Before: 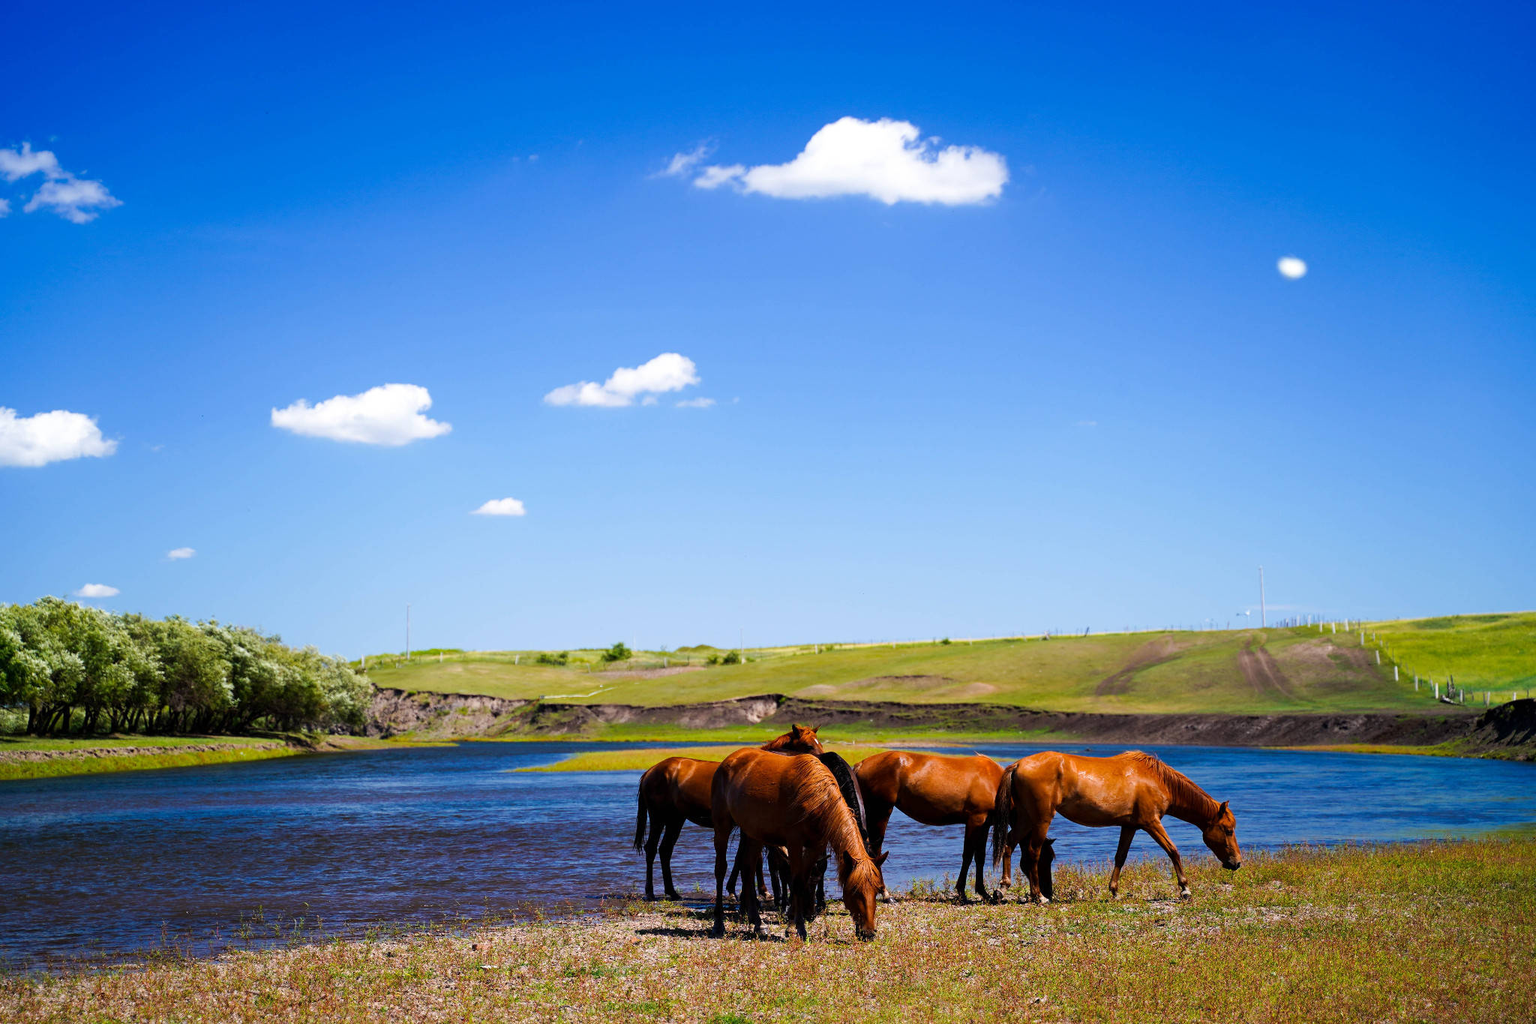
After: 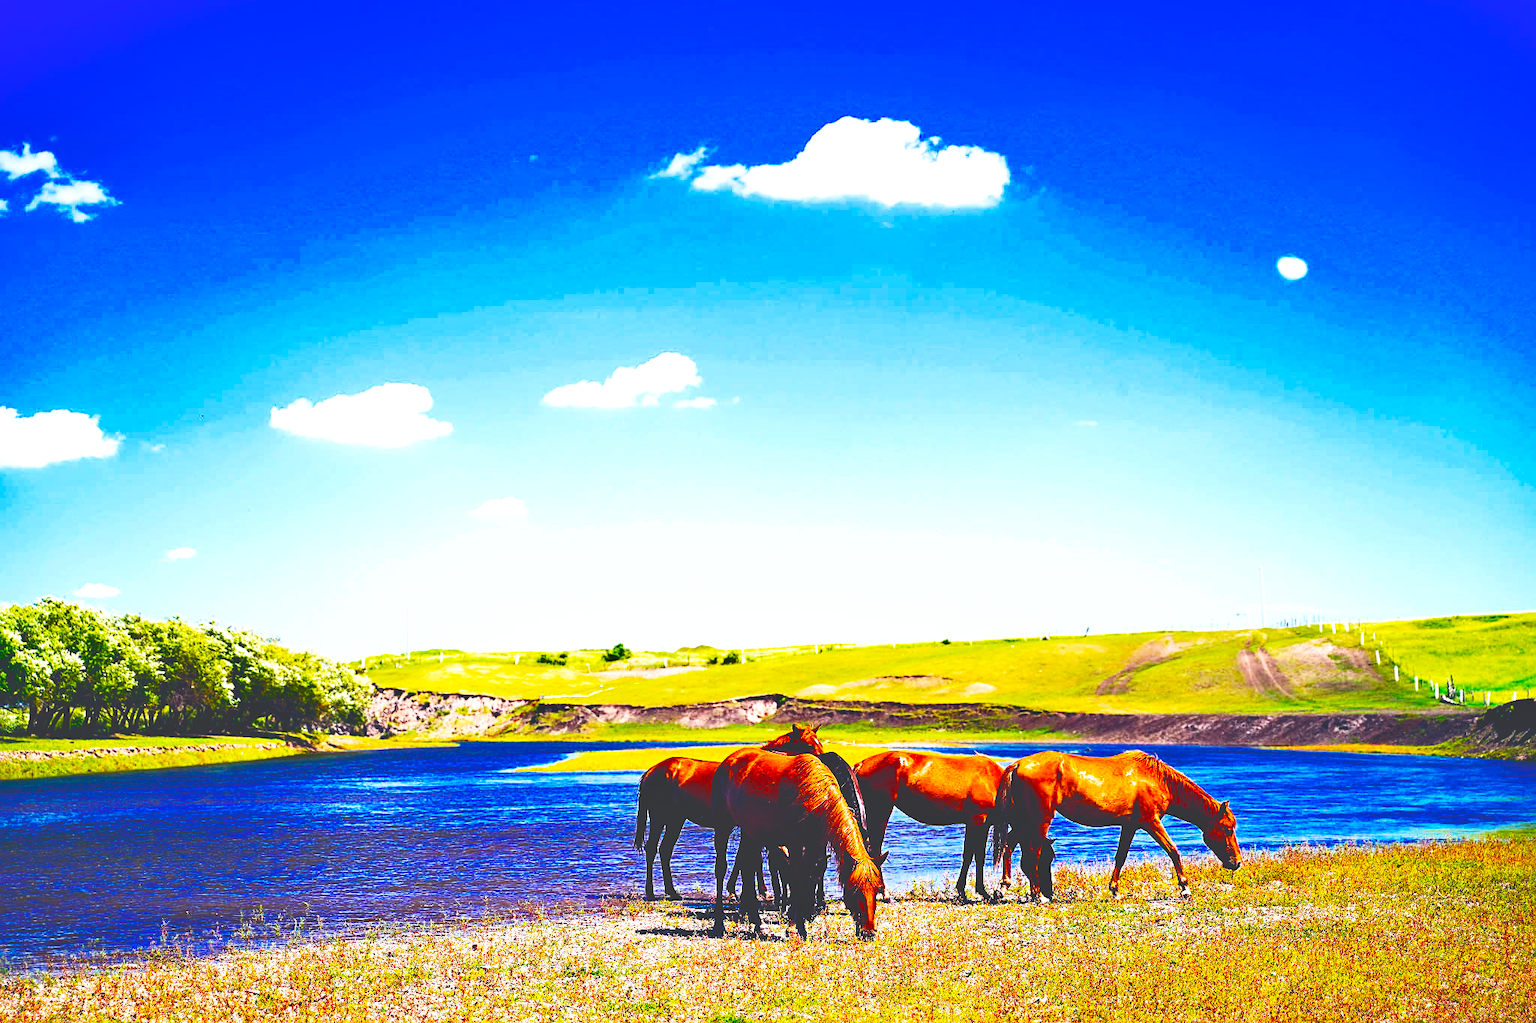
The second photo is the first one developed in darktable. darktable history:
exposure: exposure 0.51 EV, compensate highlight preservation false
shadows and highlights: white point adjustment 0.994, soften with gaussian
sharpen: on, module defaults
tone curve: curves: ch0 [(0, 0) (0.003, 0.224) (0.011, 0.229) (0.025, 0.234) (0.044, 0.242) (0.069, 0.249) (0.1, 0.256) (0.136, 0.265) (0.177, 0.285) (0.224, 0.304) (0.277, 0.337) (0.335, 0.385) (0.399, 0.435) (0.468, 0.507) (0.543, 0.59) (0.623, 0.674) (0.709, 0.763) (0.801, 0.852) (0.898, 0.931) (1, 1)], color space Lab, independent channels, preserve colors none
base curve: curves: ch0 [(0, 0) (0.007, 0.004) (0.027, 0.03) (0.046, 0.07) (0.207, 0.54) (0.442, 0.872) (0.673, 0.972) (1, 1)], preserve colors none
color balance rgb: shadows lift › chroma 1.047%, shadows lift › hue 29.07°, highlights gain › chroma 0.266%, highlights gain › hue 332.16°, global offset › chroma 0.129%, global offset › hue 254.15°, perceptual saturation grading › global saturation 25.817%, saturation formula JzAzBz (2021)
